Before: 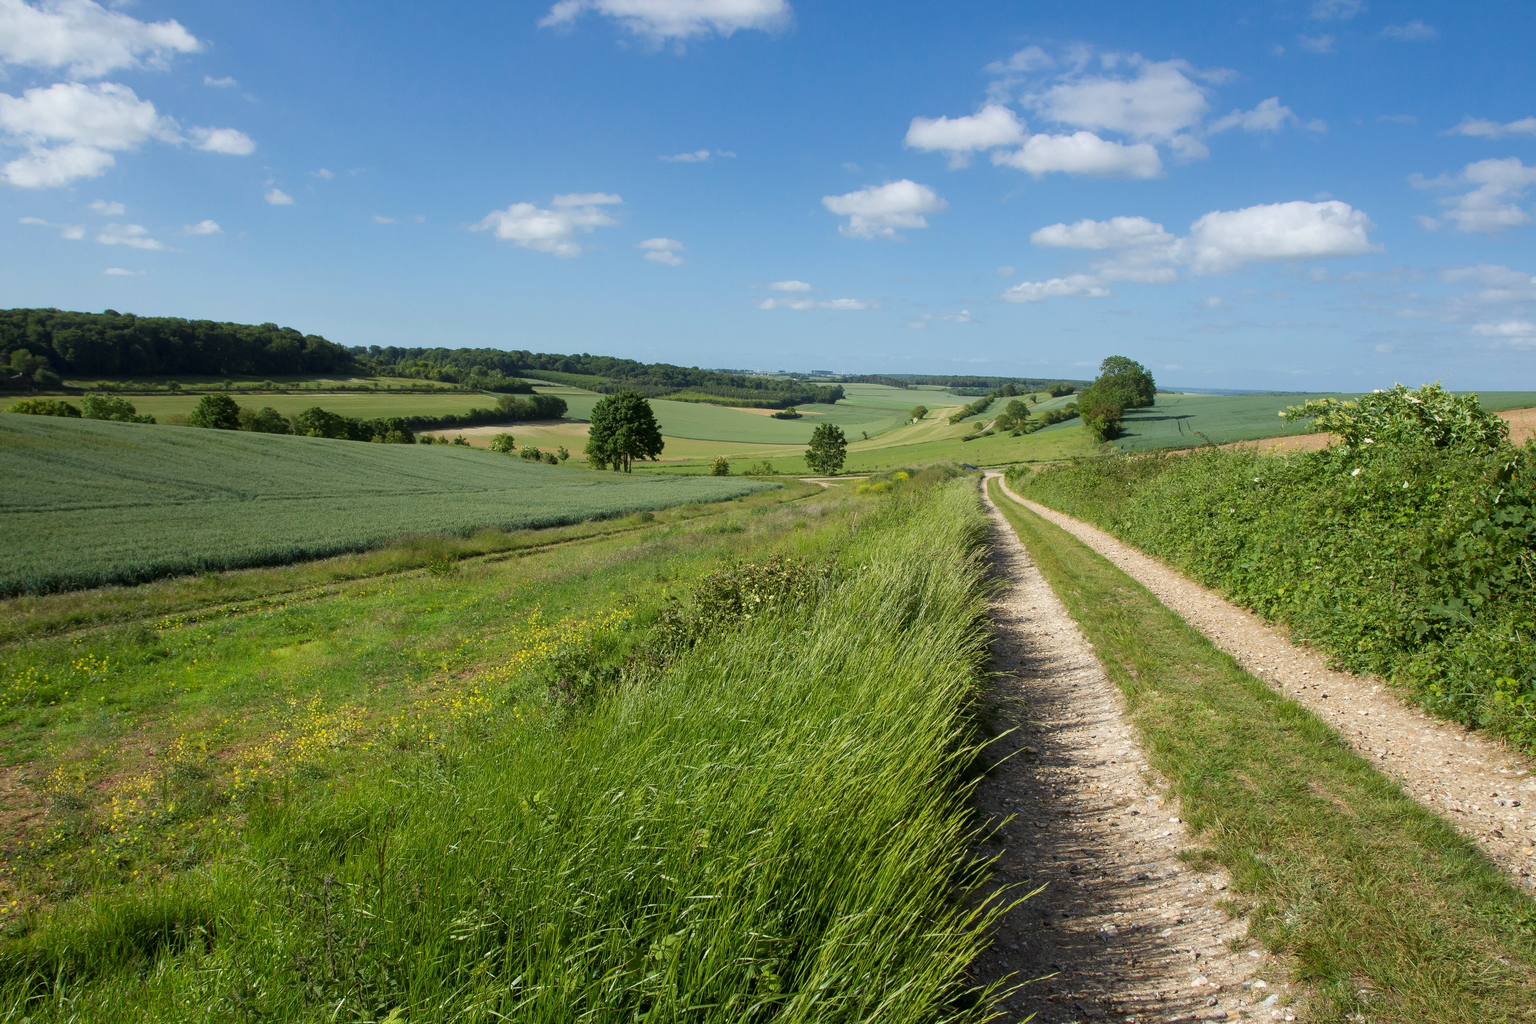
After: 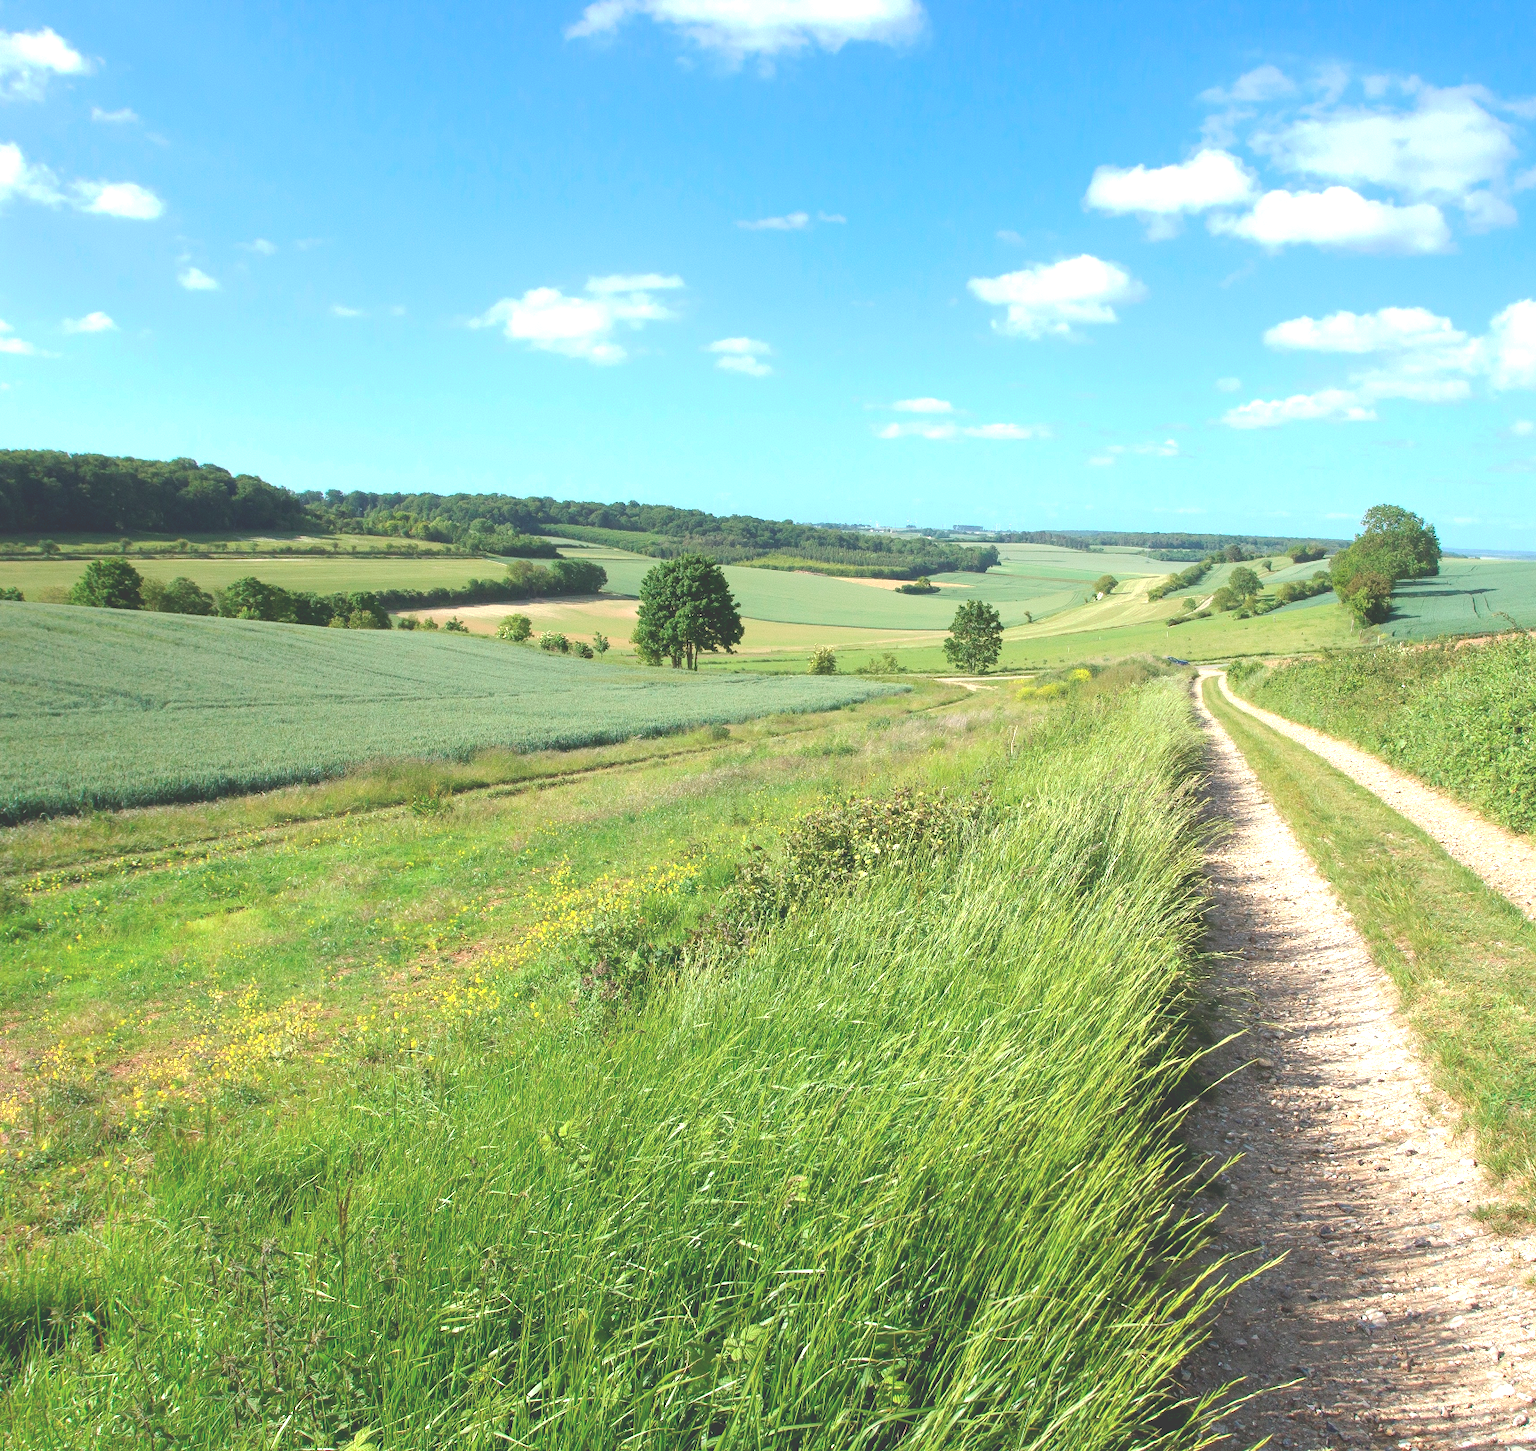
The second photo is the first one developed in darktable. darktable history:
crop and rotate: left 9.072%, right 20.369%
tone curve: curves: ch0 [(0, 0) (0.003, 0.238) (0.011, 0.238) (0.025, 0.242) (0.044, 0.256) (0.069, 0.277) (0.1, 0.294) (0.136, 0.315) (0.177, 0.345) (0.224, 0.379) (0.277, 0.419) (0.335, 0.463) (0.399, 0.511) (0.468, 0.566) (0.543, 0.627) (0.623, 0.687) (0.709, 0.75) (0.801, 0.824) (0.898, 0.89) (1, 1)], preserve colors none
exposure: black level correction 0, exposure 1 EV, compensate highlight preservation false
